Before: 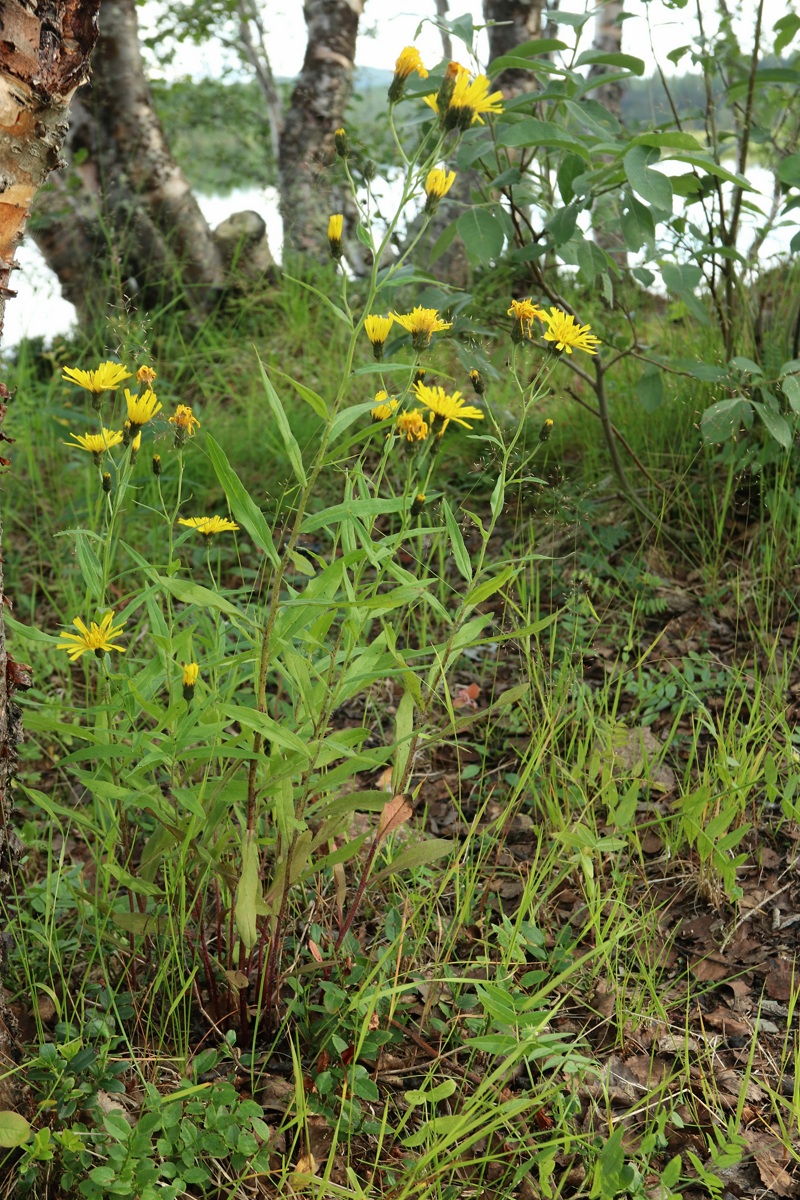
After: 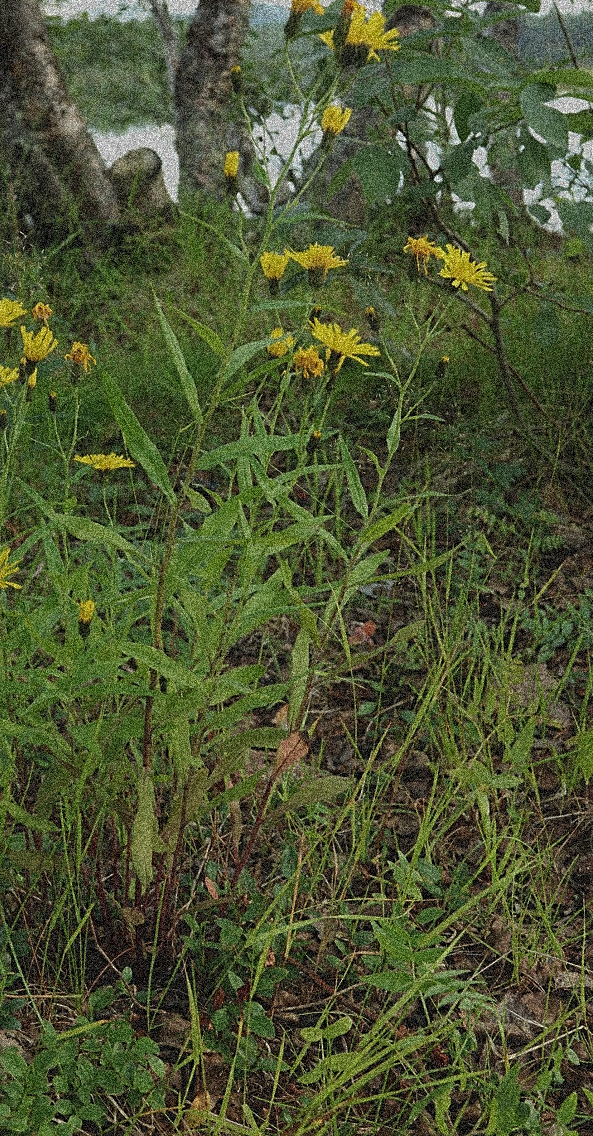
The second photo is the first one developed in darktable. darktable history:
grain: coarseness 3.75 ISO, strength 100%, mid-tones bias 0%
crop and rotate: left 13.15%, top 5.251%, right 12.609%
sharpen: on, module defaults
exposure: black level correction -0.016, exposure -1.018 EV, compensate highlight preservation false
